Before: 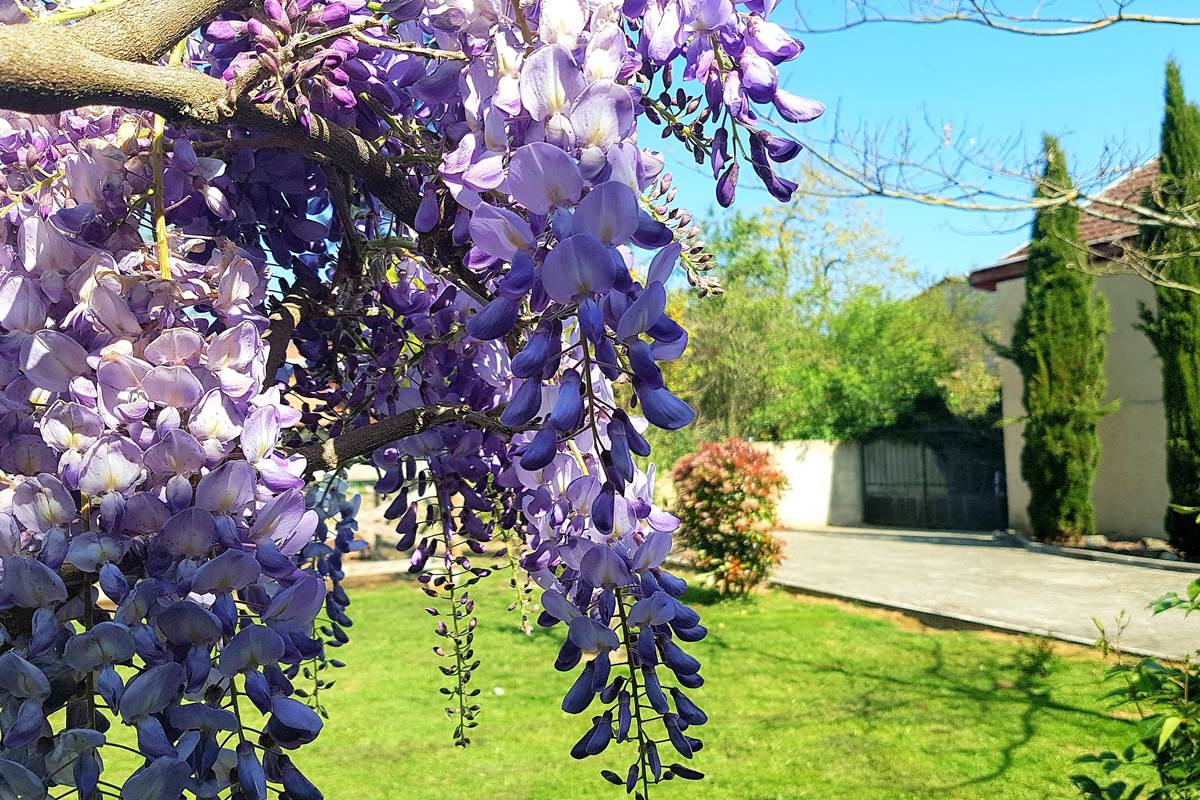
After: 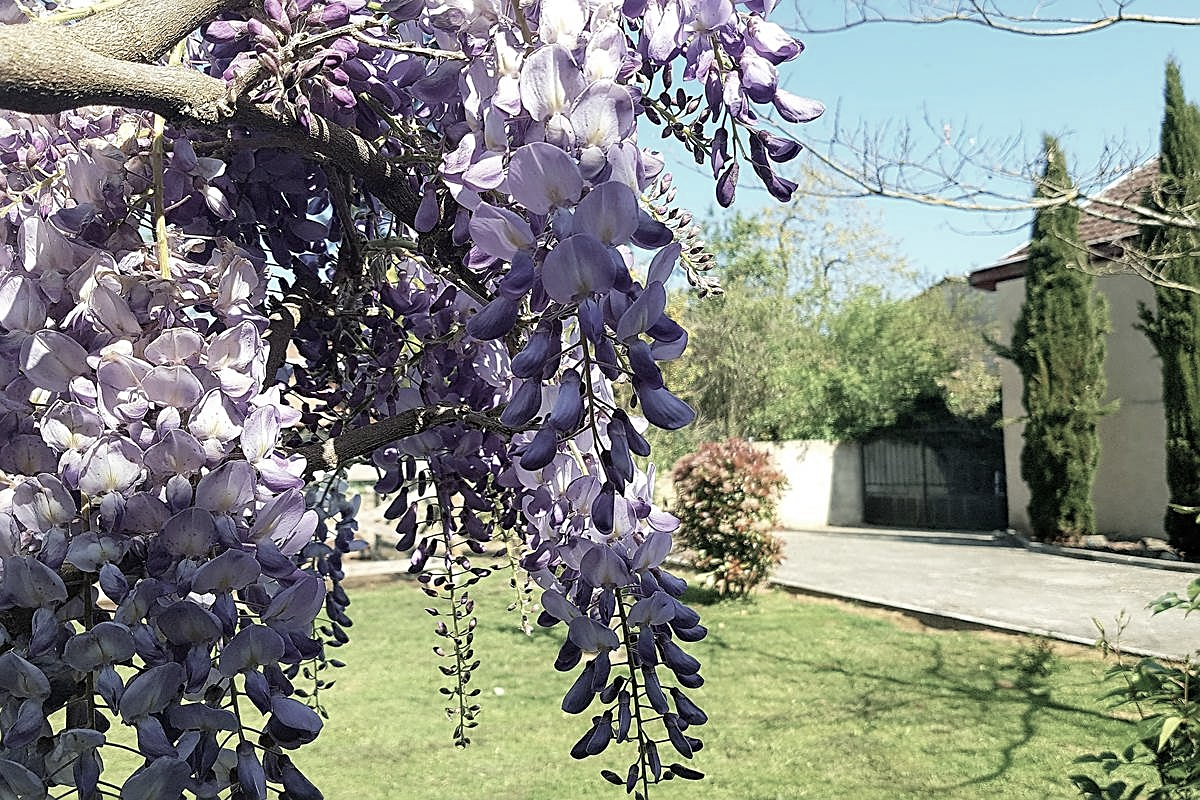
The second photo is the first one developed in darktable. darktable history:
color correction: saturation 0.5
sharpen: on, module defaults
